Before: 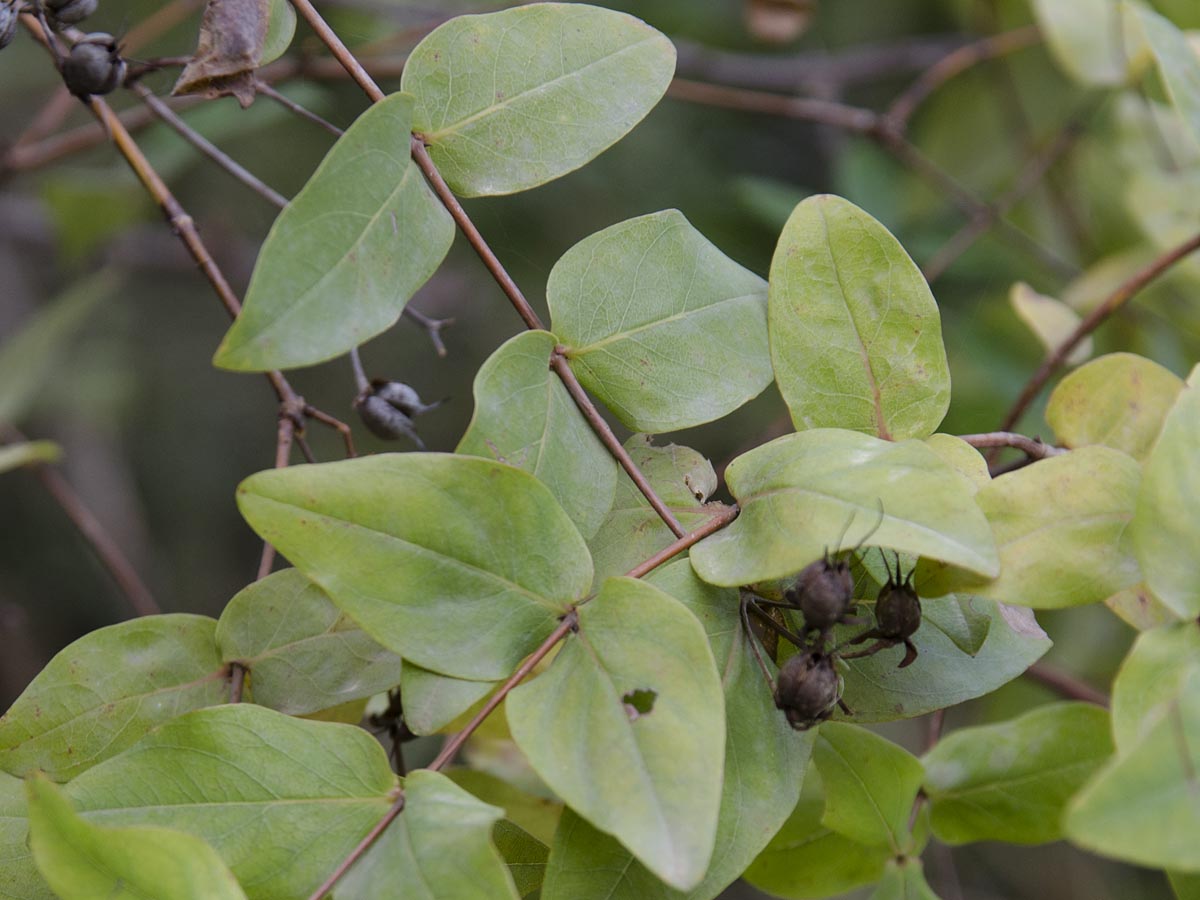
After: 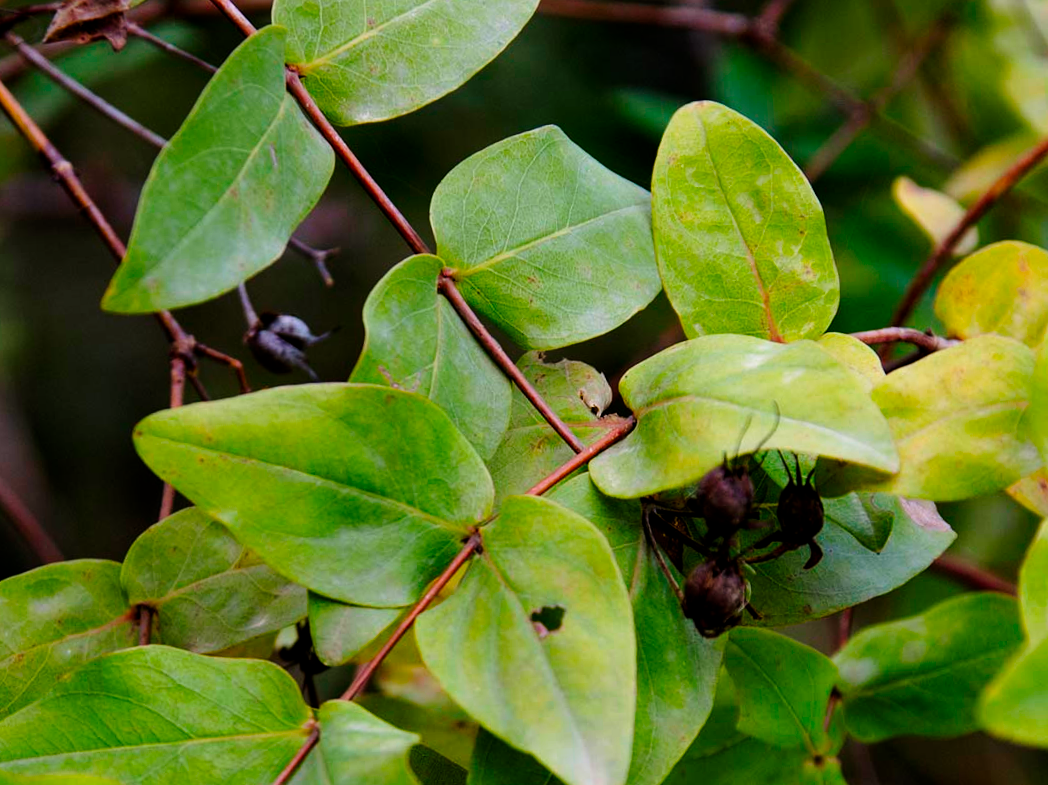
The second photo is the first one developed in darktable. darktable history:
crop and rotate: angle 3.53°, left 5.637%, top 5.69%
tone curve: curves: ch0 [(0, 0) (0.078, 0) (0.241, 0.056) (0.59, 0.574) (0.802, 0.868) (1, 1)], preserve colors none
color balance rgb: power › chroma 0.233%, power › hue 60.61°, highlights gain › chroma 0.145%, highlights gain › hue 330.33°, perceptual saturation grading › global saturation 25.596%, perceptual brilliance grading › global brilliance 2.879%, perceptual brilliance grading › highlights -2.667%, perceptual brilliance grading › shadows 2.851%
